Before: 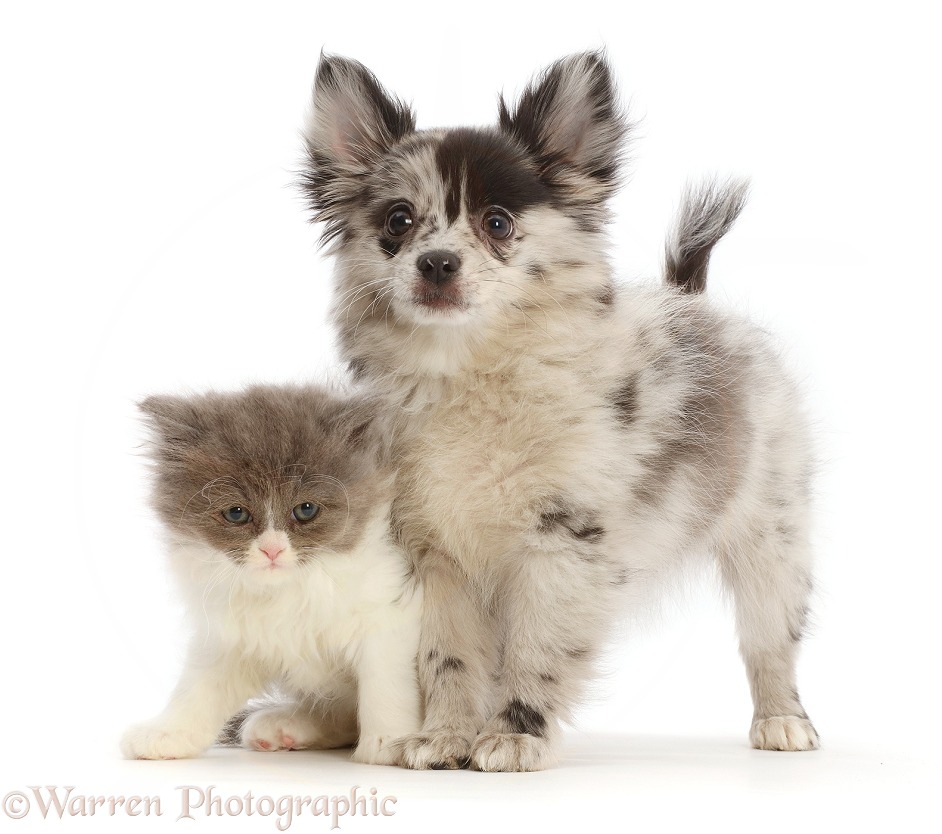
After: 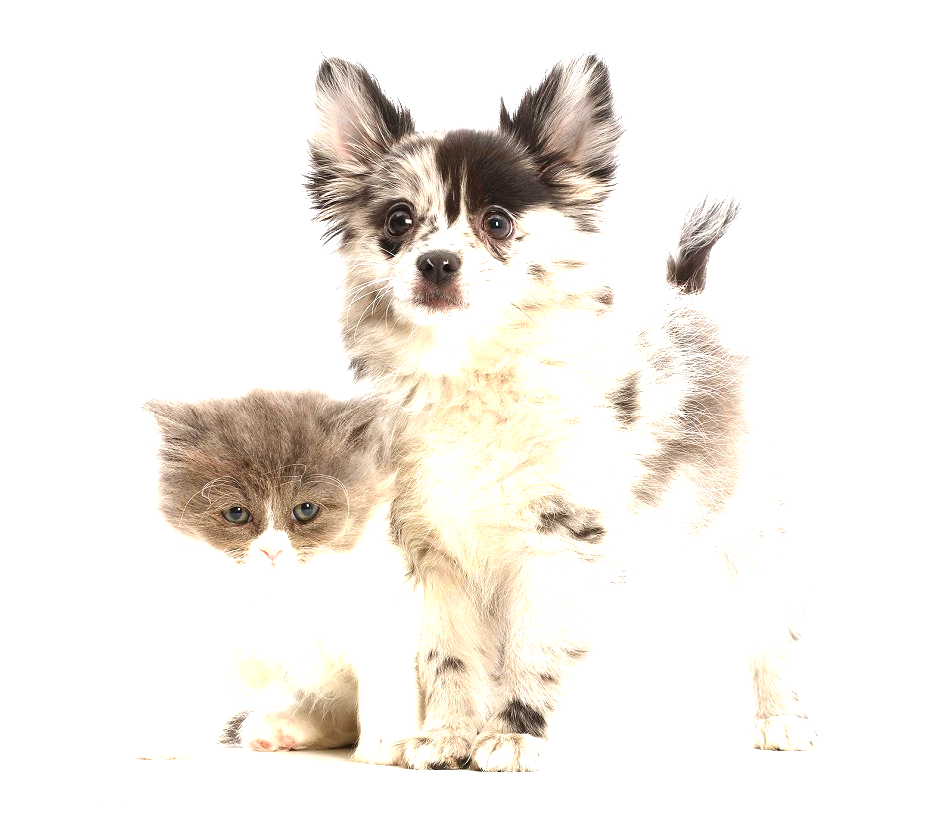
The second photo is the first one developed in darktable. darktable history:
rotate and perspective: crop left 0, crop top 0
levels: levels [0.012, 0.367, 0.697]
